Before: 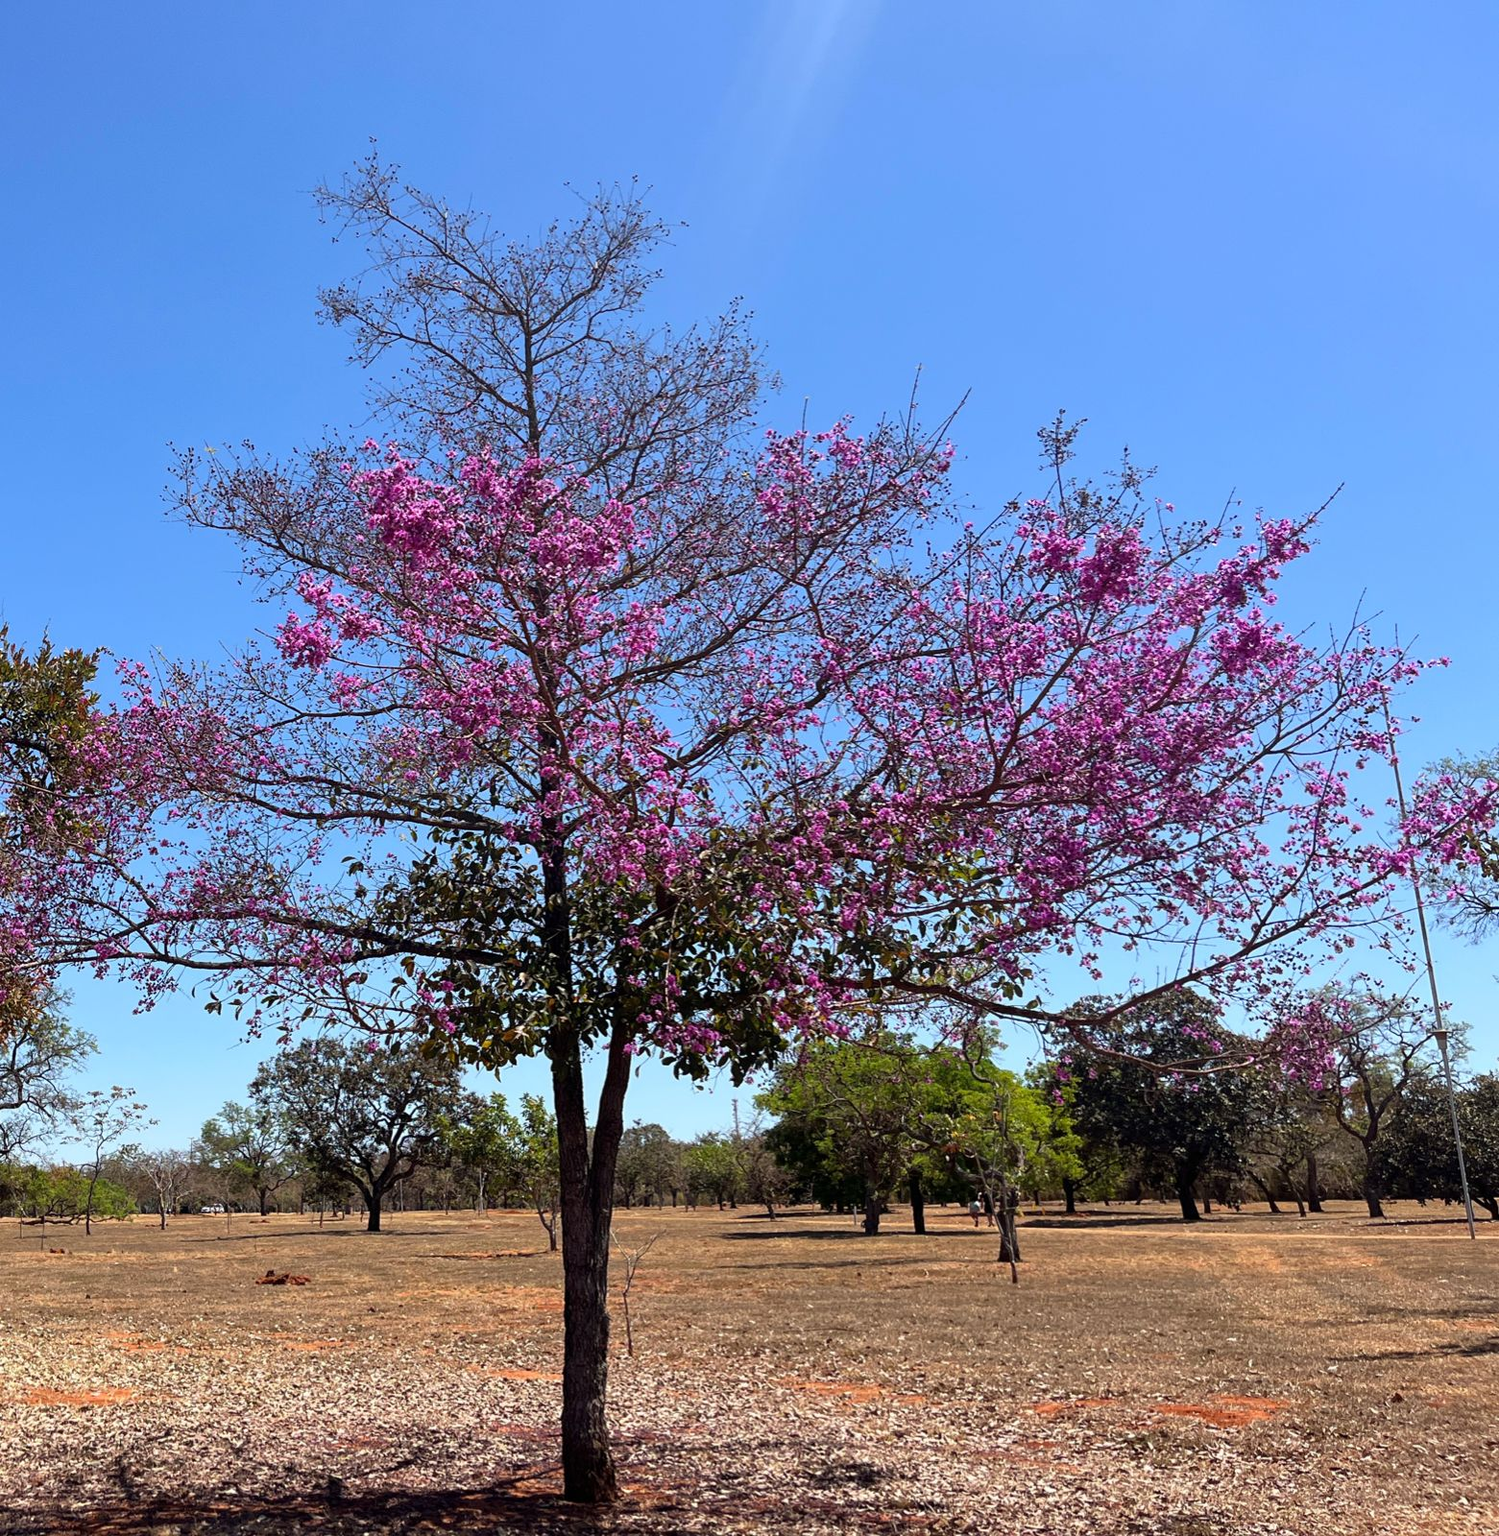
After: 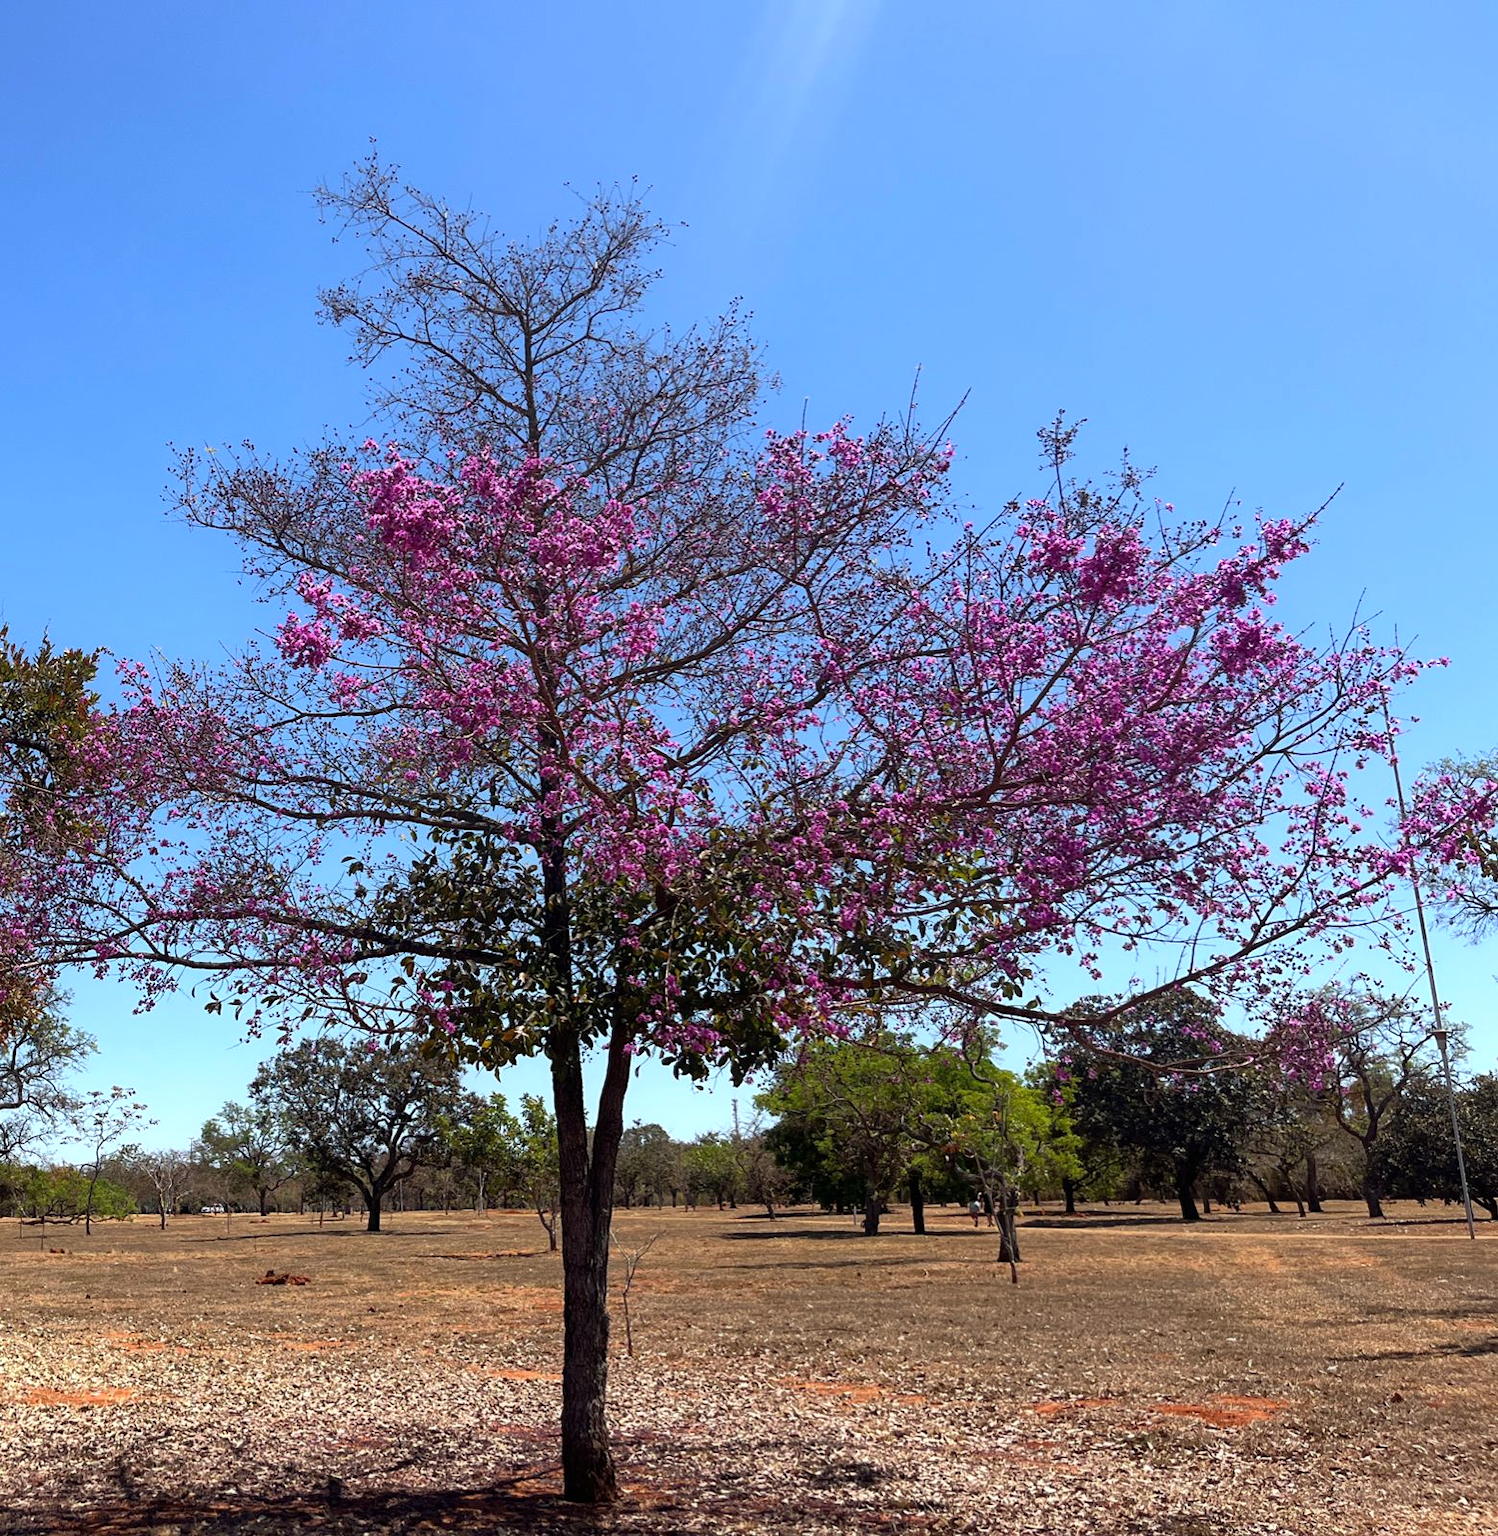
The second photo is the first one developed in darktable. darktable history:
tone equalizer: -8 EV -0.001 EV, -7 EV 0.001 EV, -6 EV -0.005 EV, -5 EV -0.005 EV, -4 EV -0.078 EV, -3 EV -0.205 EV, -2 EV -0.27 EV, -1 EV 0.121 EV, +0 EV 0.323 EV, mask exposure compensation -0.515 EV
